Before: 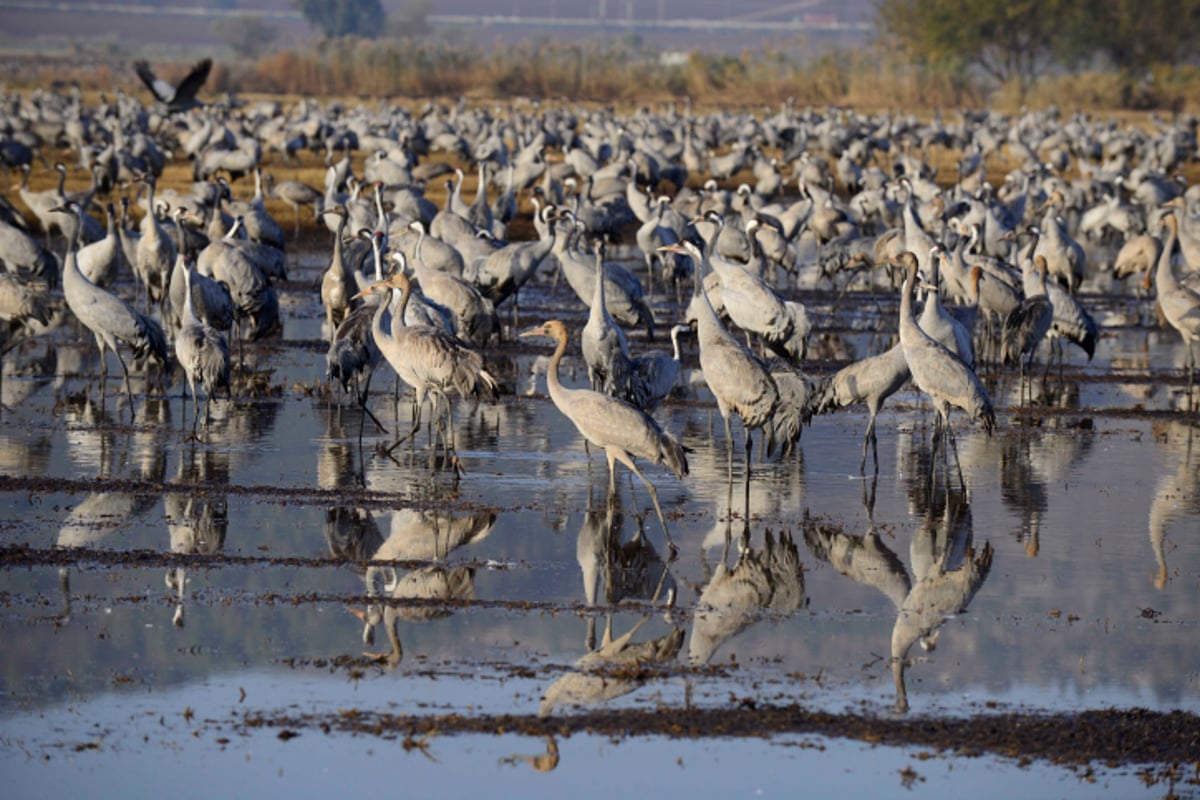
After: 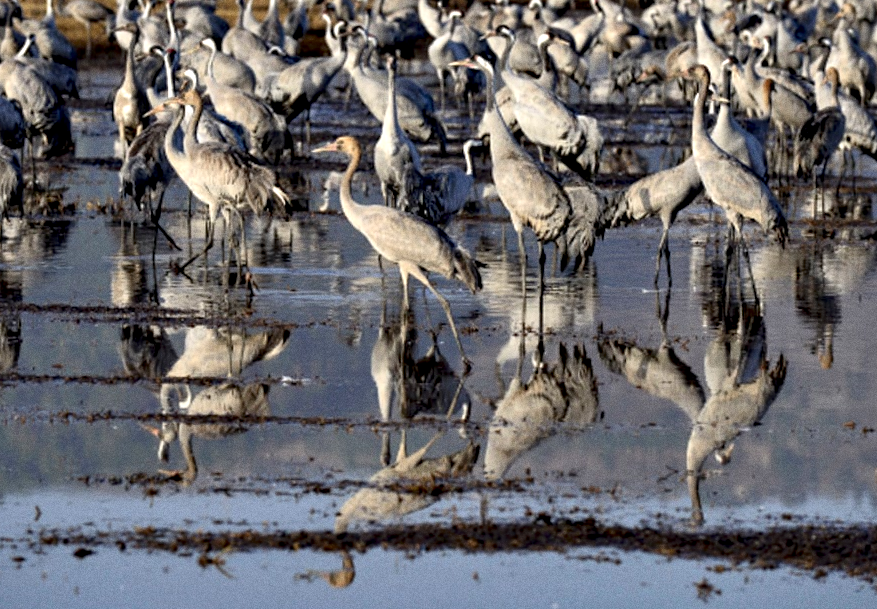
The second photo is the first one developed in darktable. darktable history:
rgb curve: curves: ch0 [(0, 0) (0.053, 0.068) (0.122, 0.128) (1, 1)]
crop: left 16.871%, top 22.857%, right 9.116%
rotate and perspective: rotation -0.45°, automatic cropping original format, crop left 0.008, crop right 0.992, crop top 0.012, crop bottom 0.988
grain: coarseness 0.09 ISO
contrast equalizer: y [[0.601, 0.6, 0.598, 0.598, 0.6, 0.601], [0.5 ×6], [0.5 ×6], [0 ×6], [0 ×6]]
